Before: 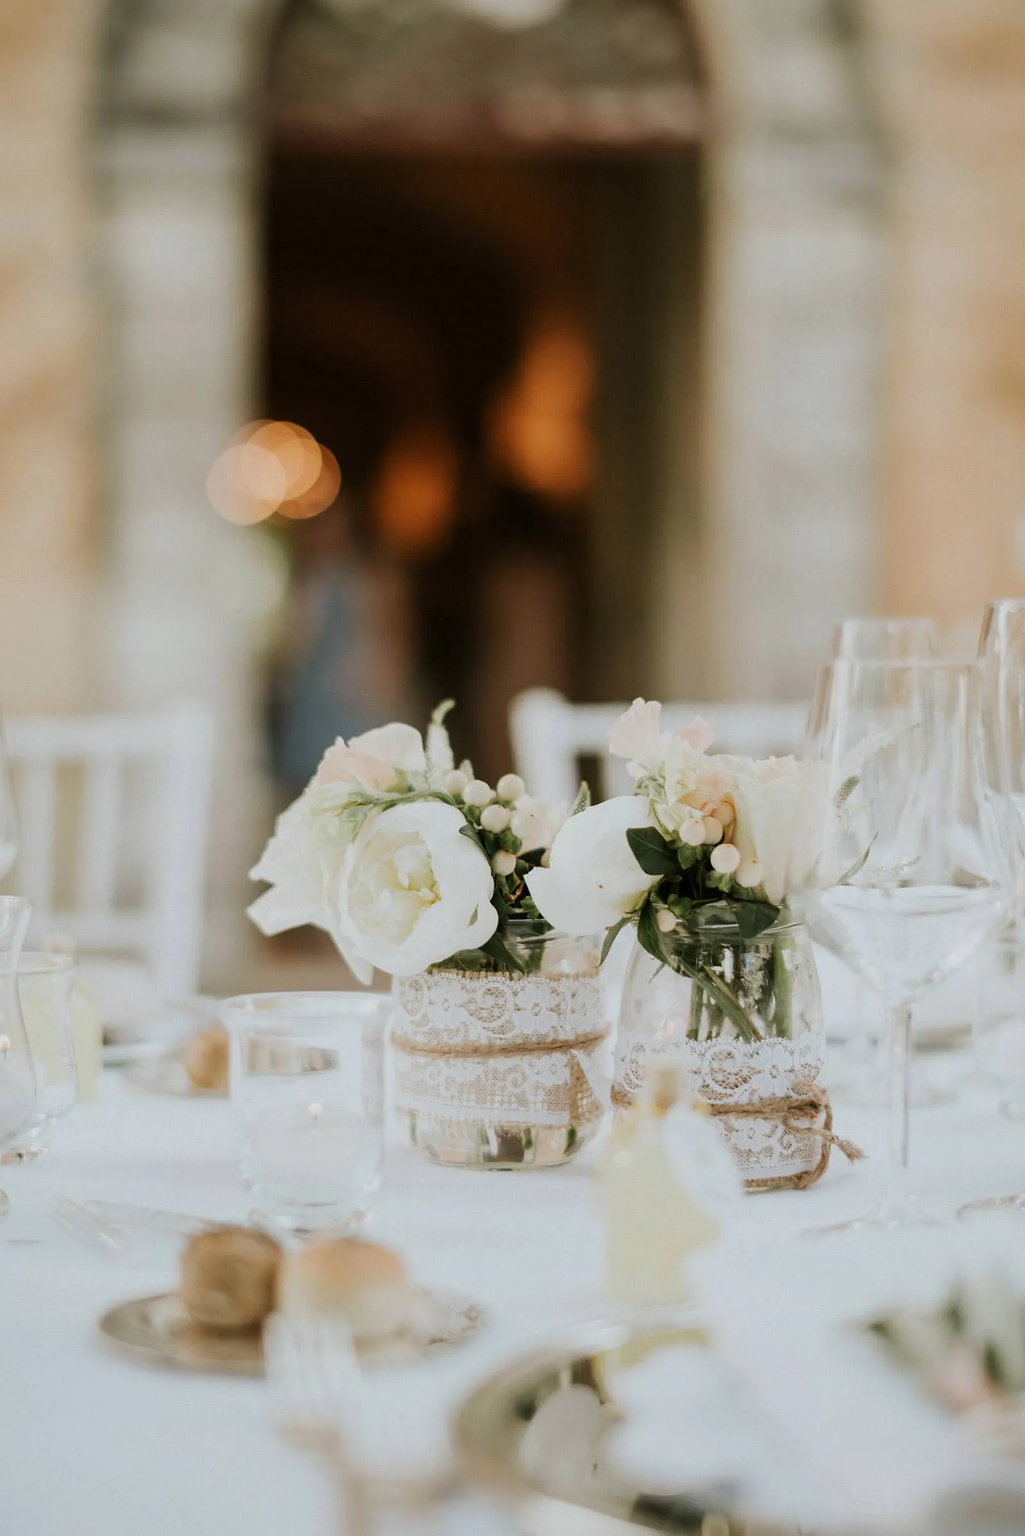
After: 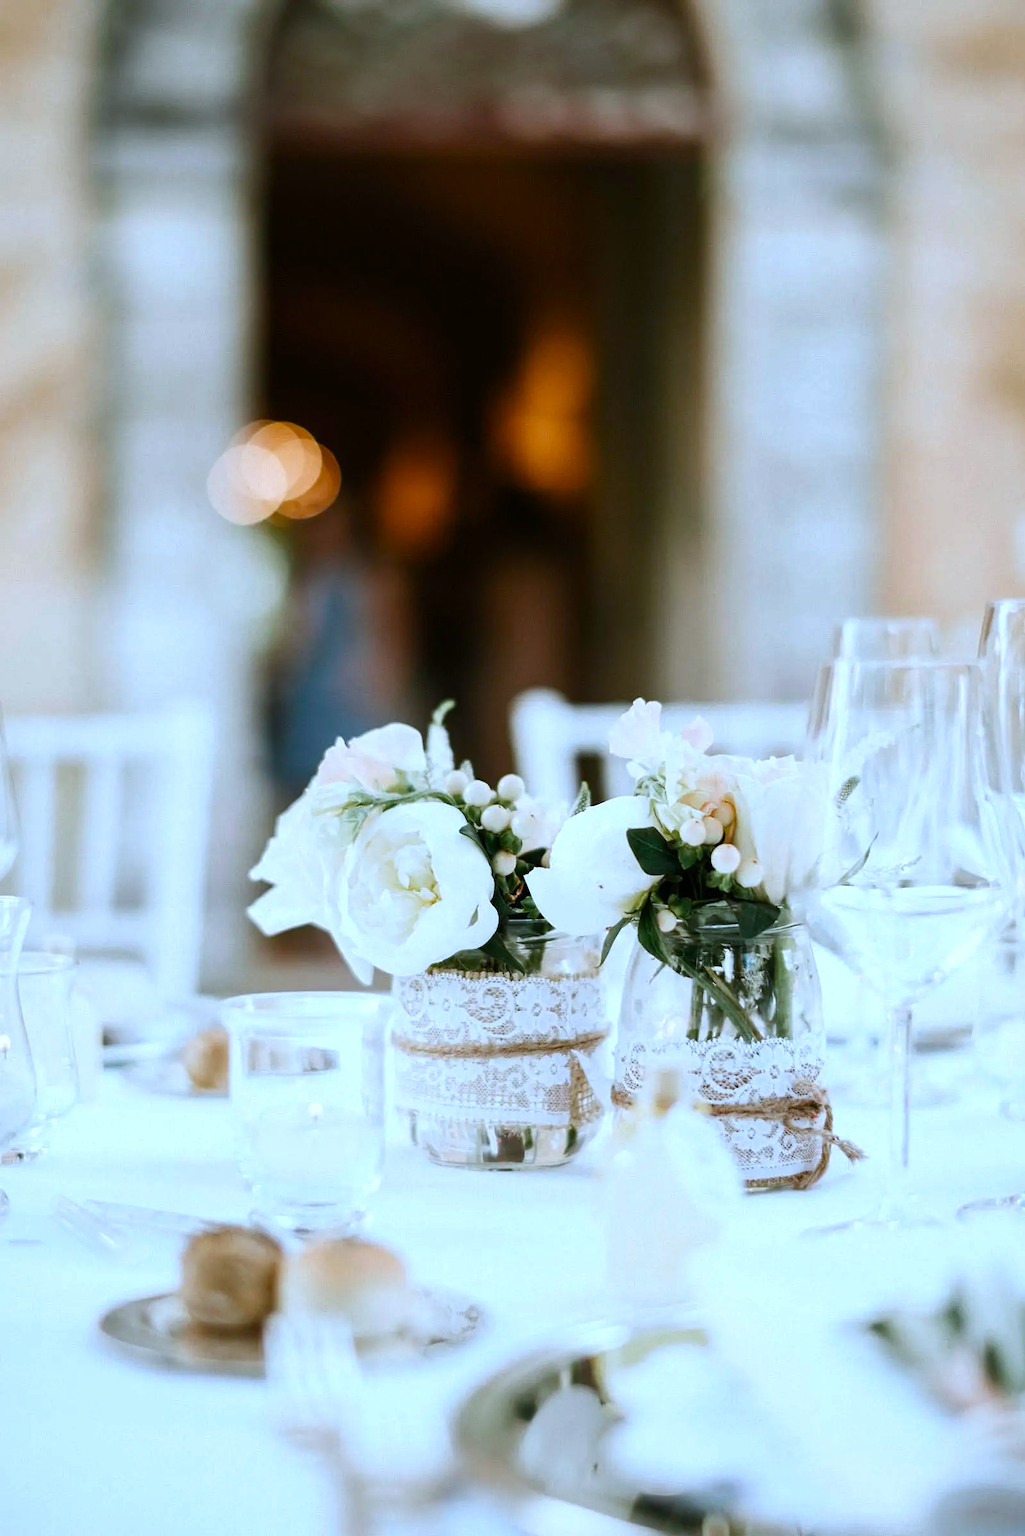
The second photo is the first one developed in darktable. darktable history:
color calibration: illuminant custom, x 0.387, y 0.387, temperature 3830.9 K
color balance rgb: perceptual saturation grading › global saturation 23.123%, perceptual saturation grading › highlights -24.269%, perceptual saturation grading › mid-tones 24.527%, perceptual saturation grading › shadows 40.657%, perceptual brilliance grading › global brilliance 19.895%, perceptual brilliance grading › shadows -40.294%
